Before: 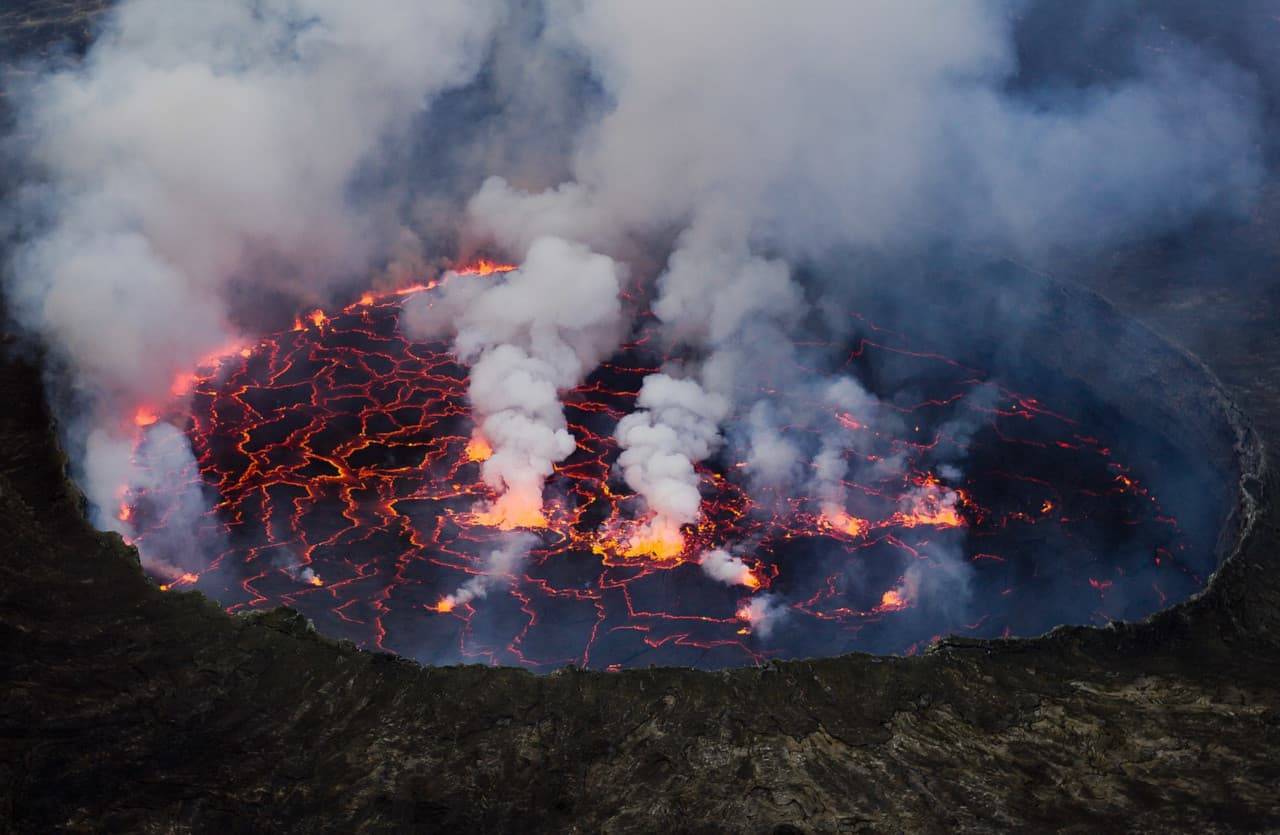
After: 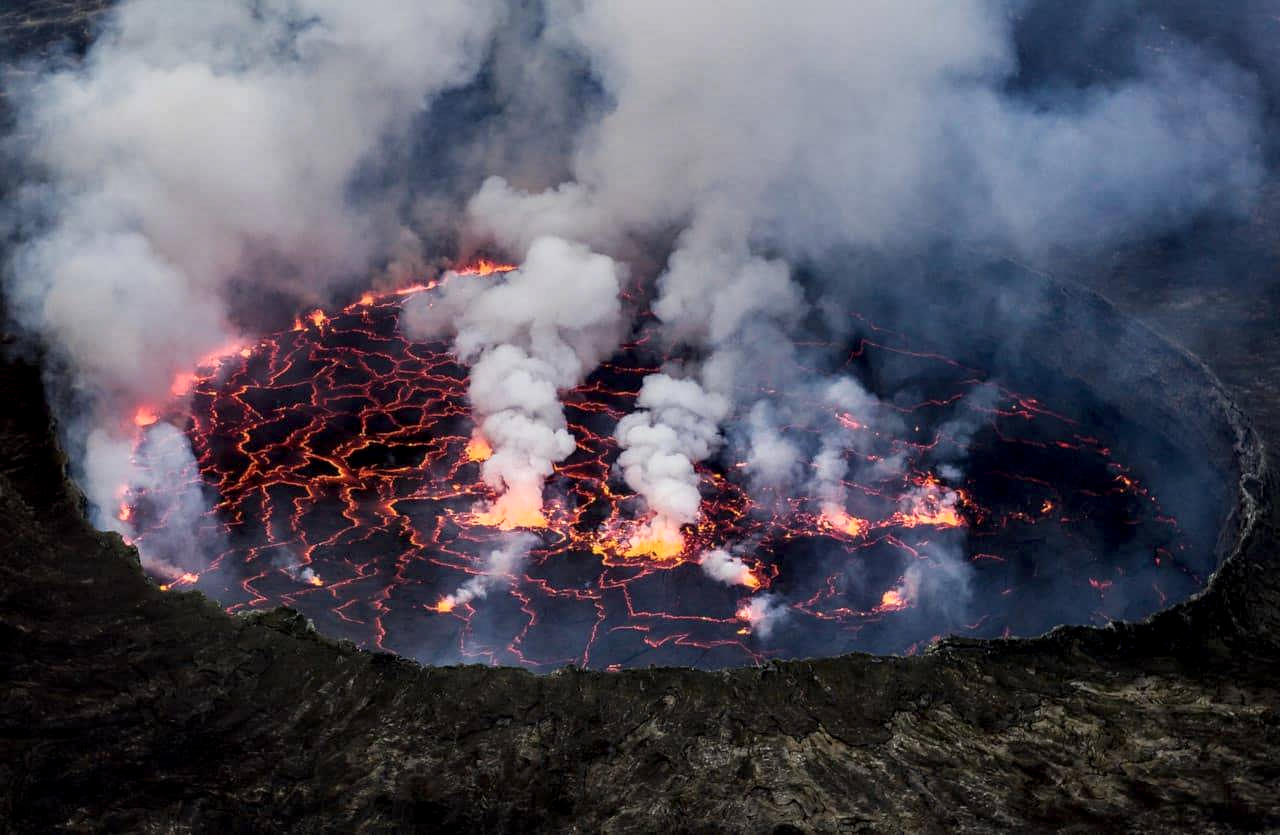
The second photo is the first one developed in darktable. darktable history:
color balance rgb: linear chroma grading › shadows -3%, linear chroma grading › highlights -4%
local contrast: detail 154%
